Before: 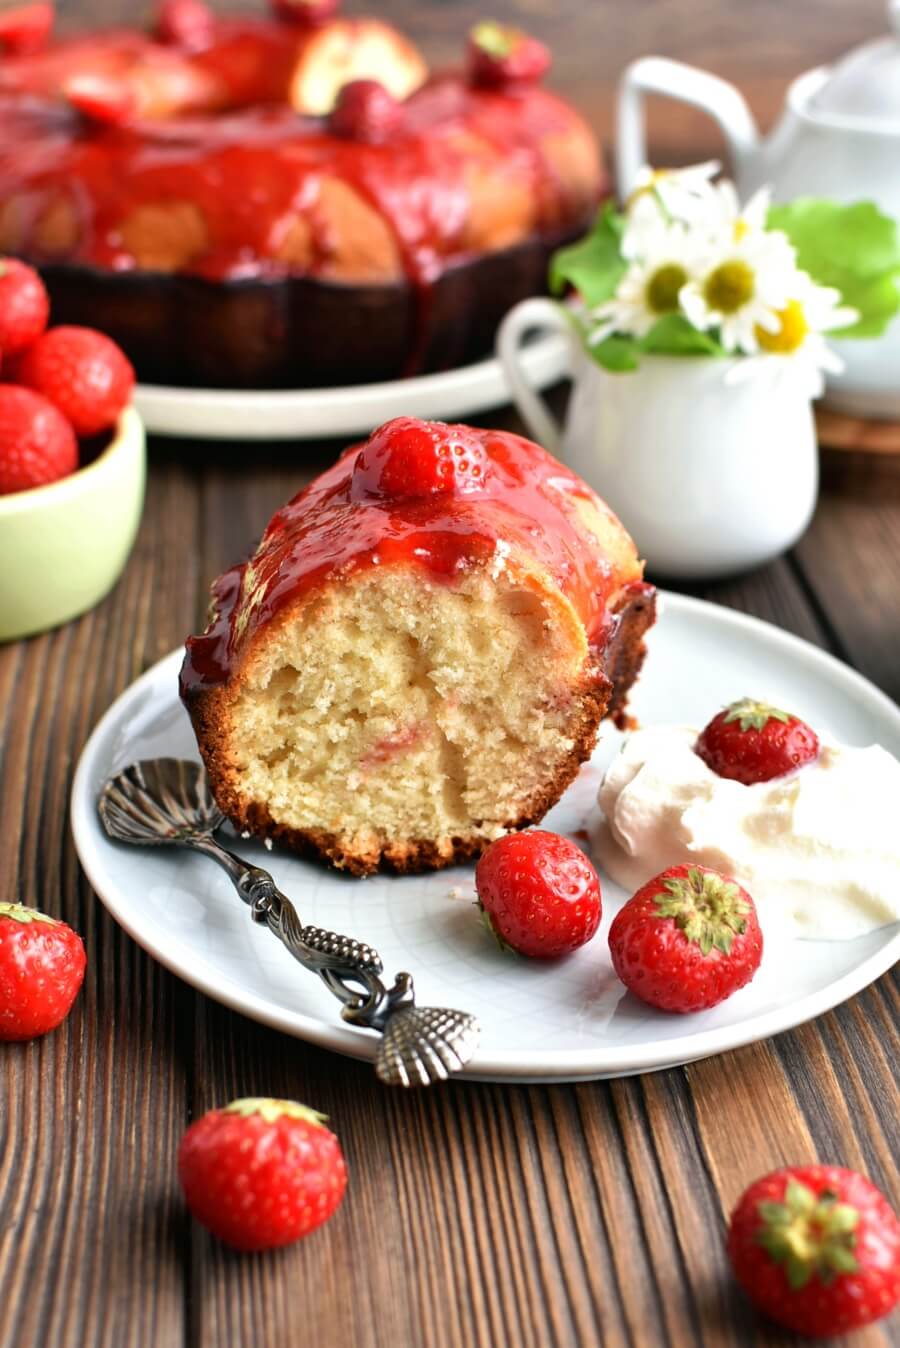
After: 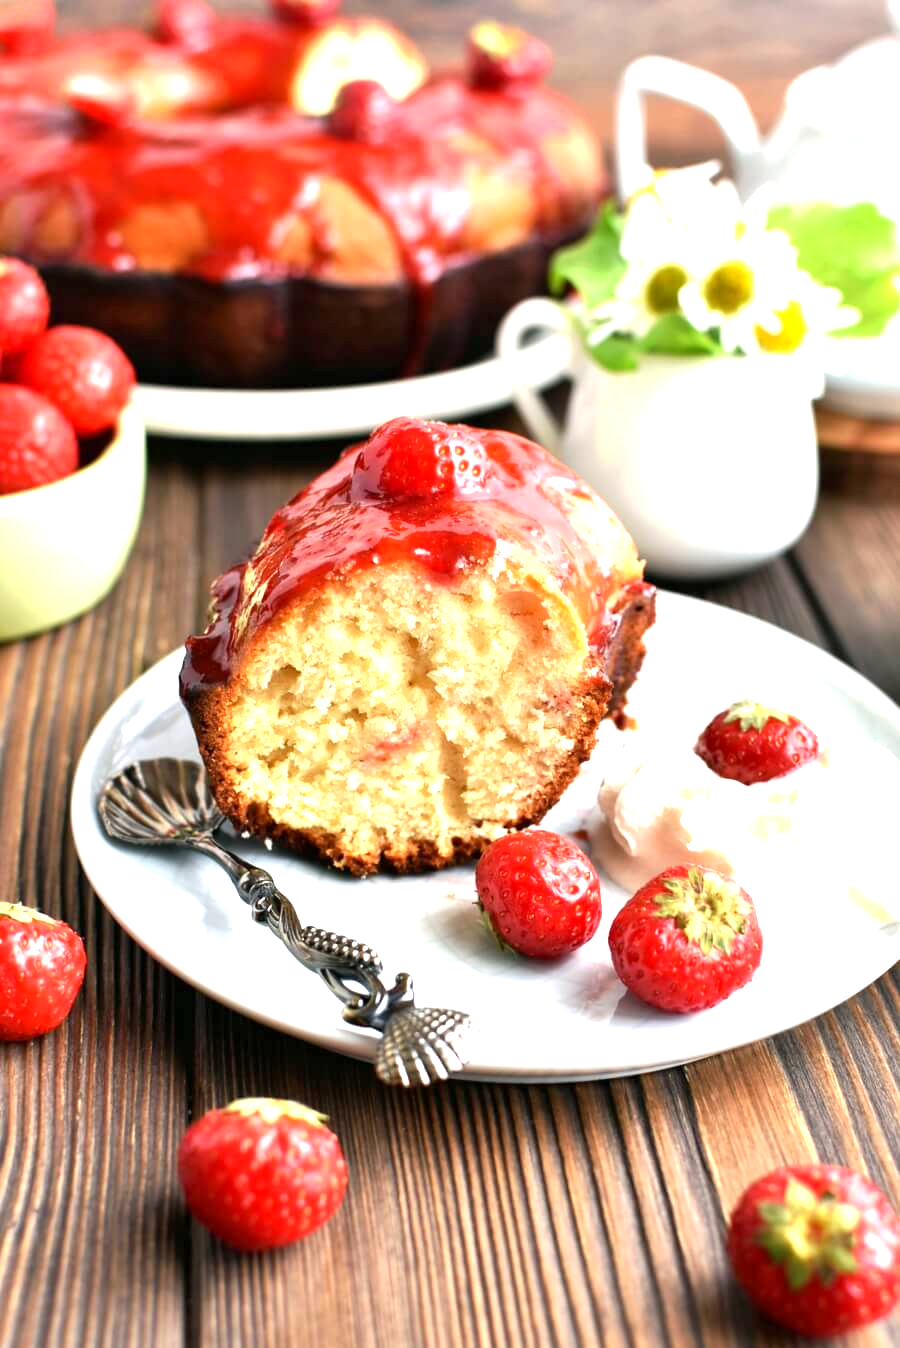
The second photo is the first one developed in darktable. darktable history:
exposure: black level correction 0.001, exposure 0.964 EV, compensate exposure bias true, compensate highlight preservation false
